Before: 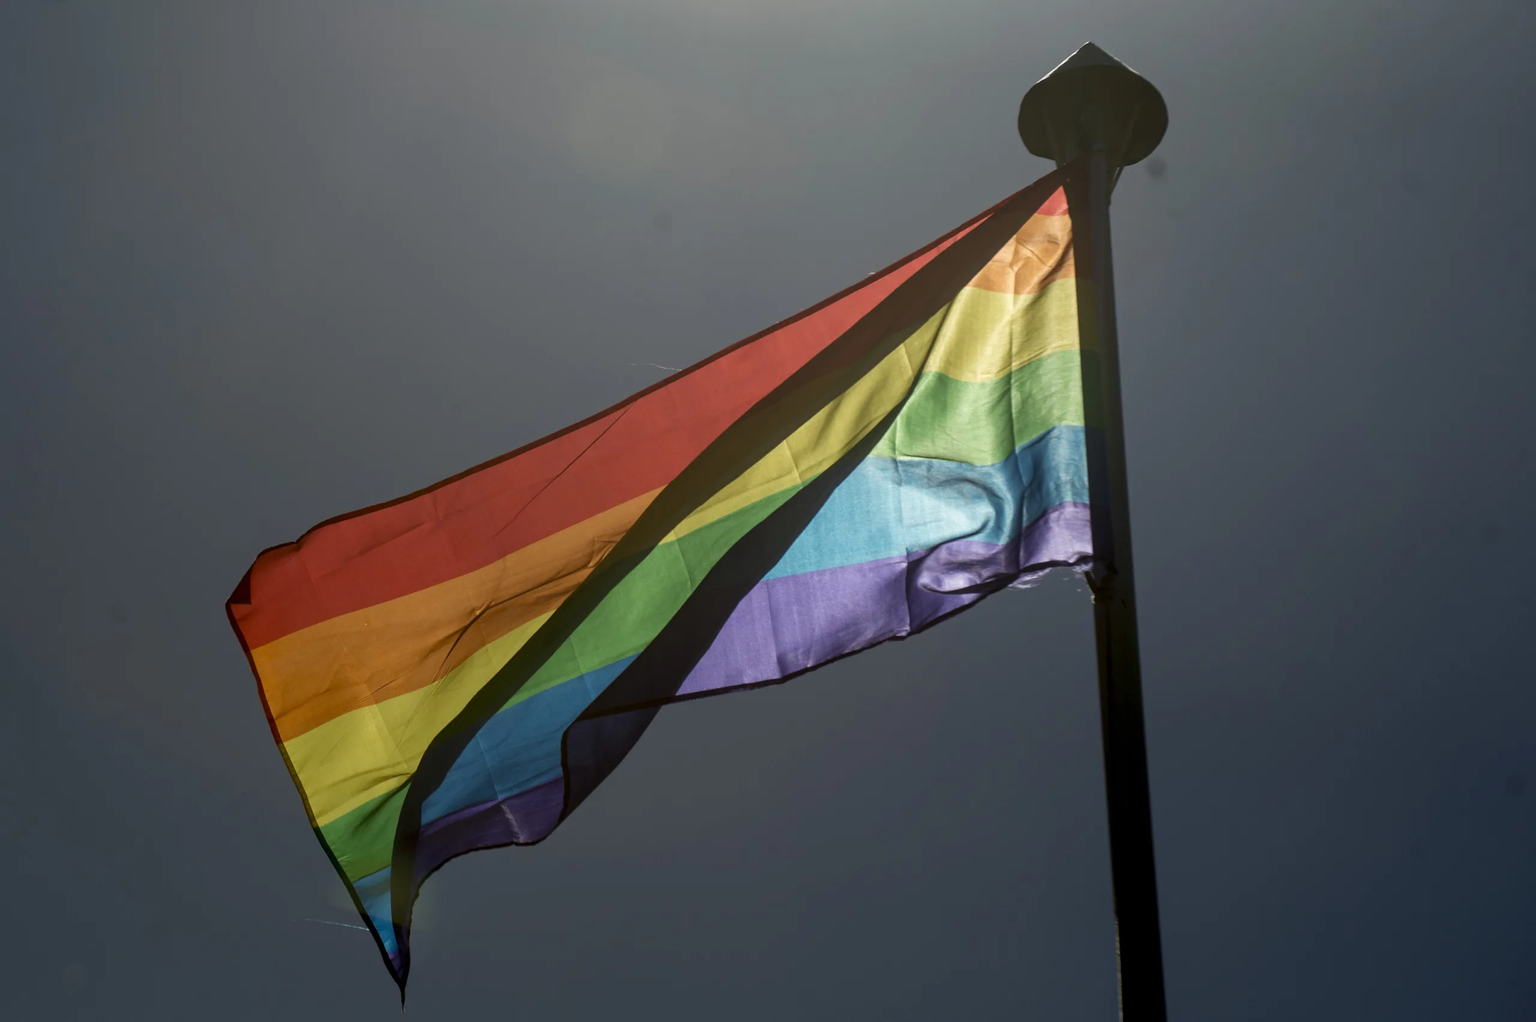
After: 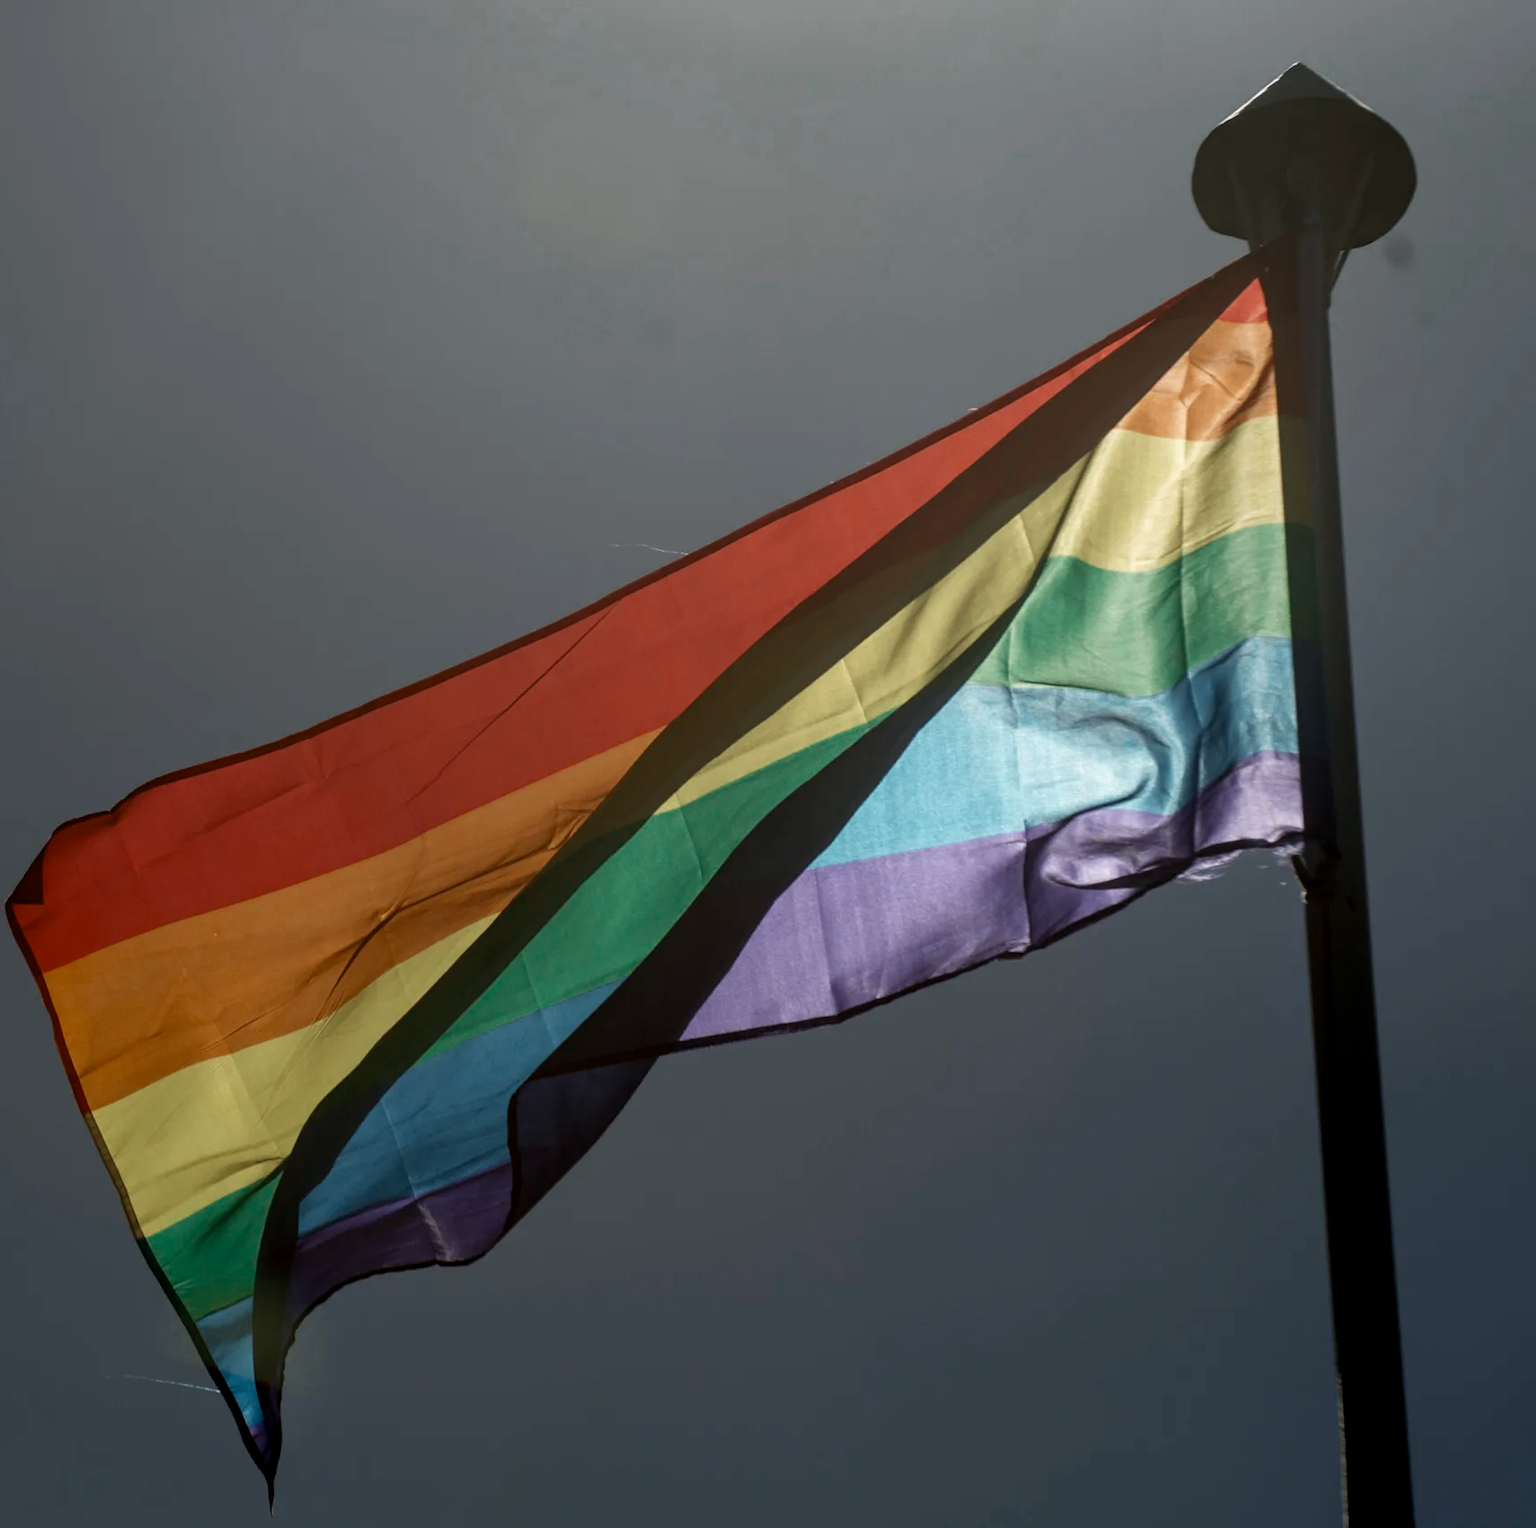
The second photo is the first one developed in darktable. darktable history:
crop and rotate: left 14.463%, right 18.712%
color zones: curves: ch0 [(0, 0.5) (0.125, 0.4) (0.25, 0.5) (0.375, 0.4) (0.5, 0.4) (0.625, 0.6) (0.75, 0.6) (0.875, 0.5)]; ch1 [(0, 0.35) (0.125, 0.45) (0.25, 0.35) (0.375, 0.35) (0.5, 0.35) (0.625, 0.35) (0.75, 0.45) (0.875, 0.35)]; ch2 [(0, 0.6) (0.125, 0.5) (0.25, 0.5) (0.375, 0.6) (0.5, 0.6) (0.625, 0.5) (0.75, 0.5) (0.875, 0.5)]
